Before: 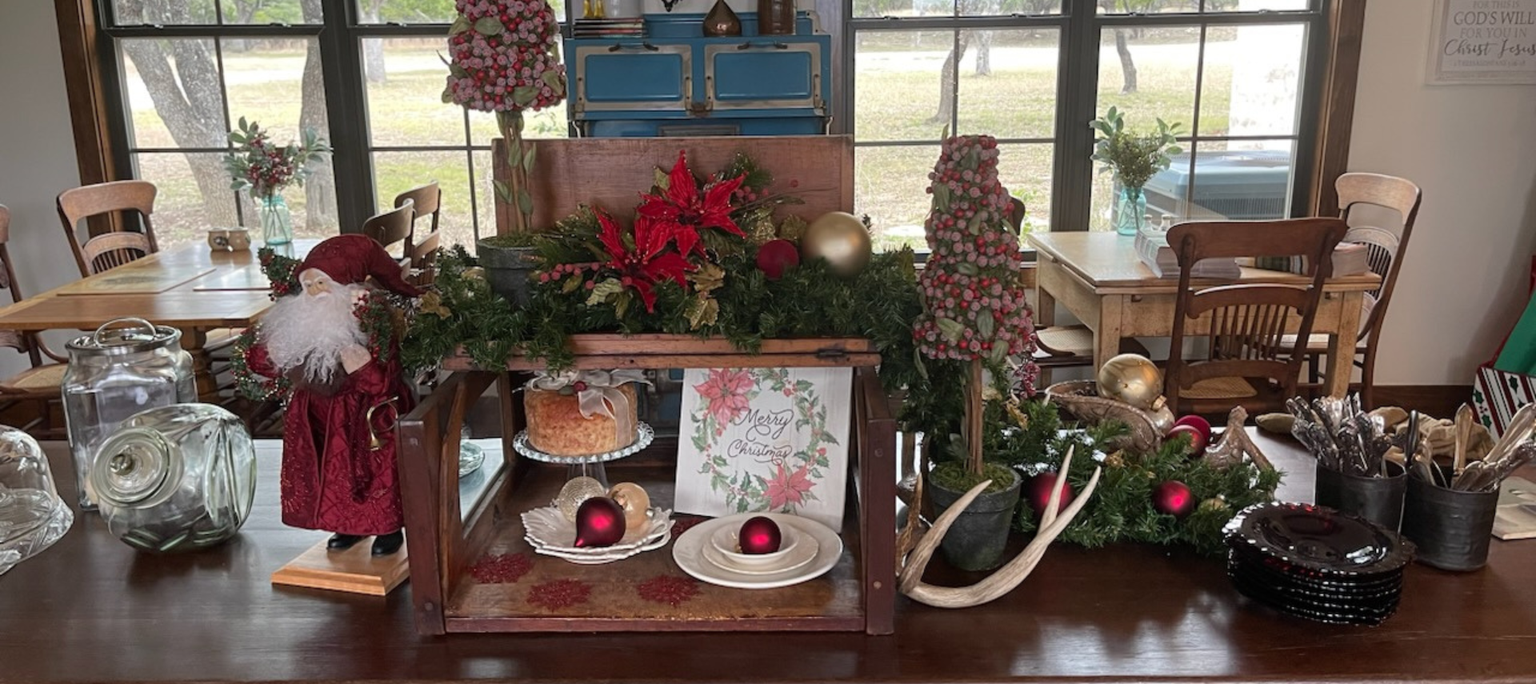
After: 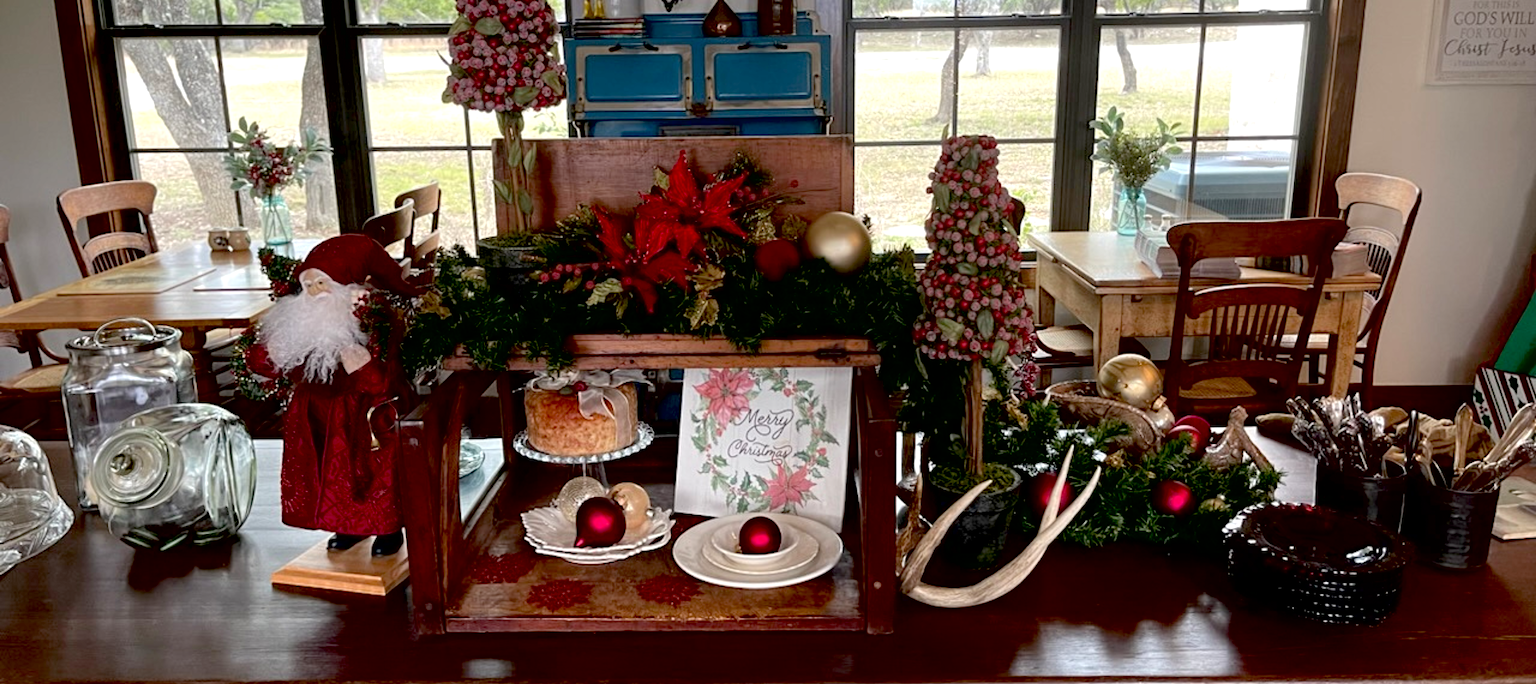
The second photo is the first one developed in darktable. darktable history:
exposure: black level correction 0.031, exposure 0.304 EV, compensate highlight preservation false
